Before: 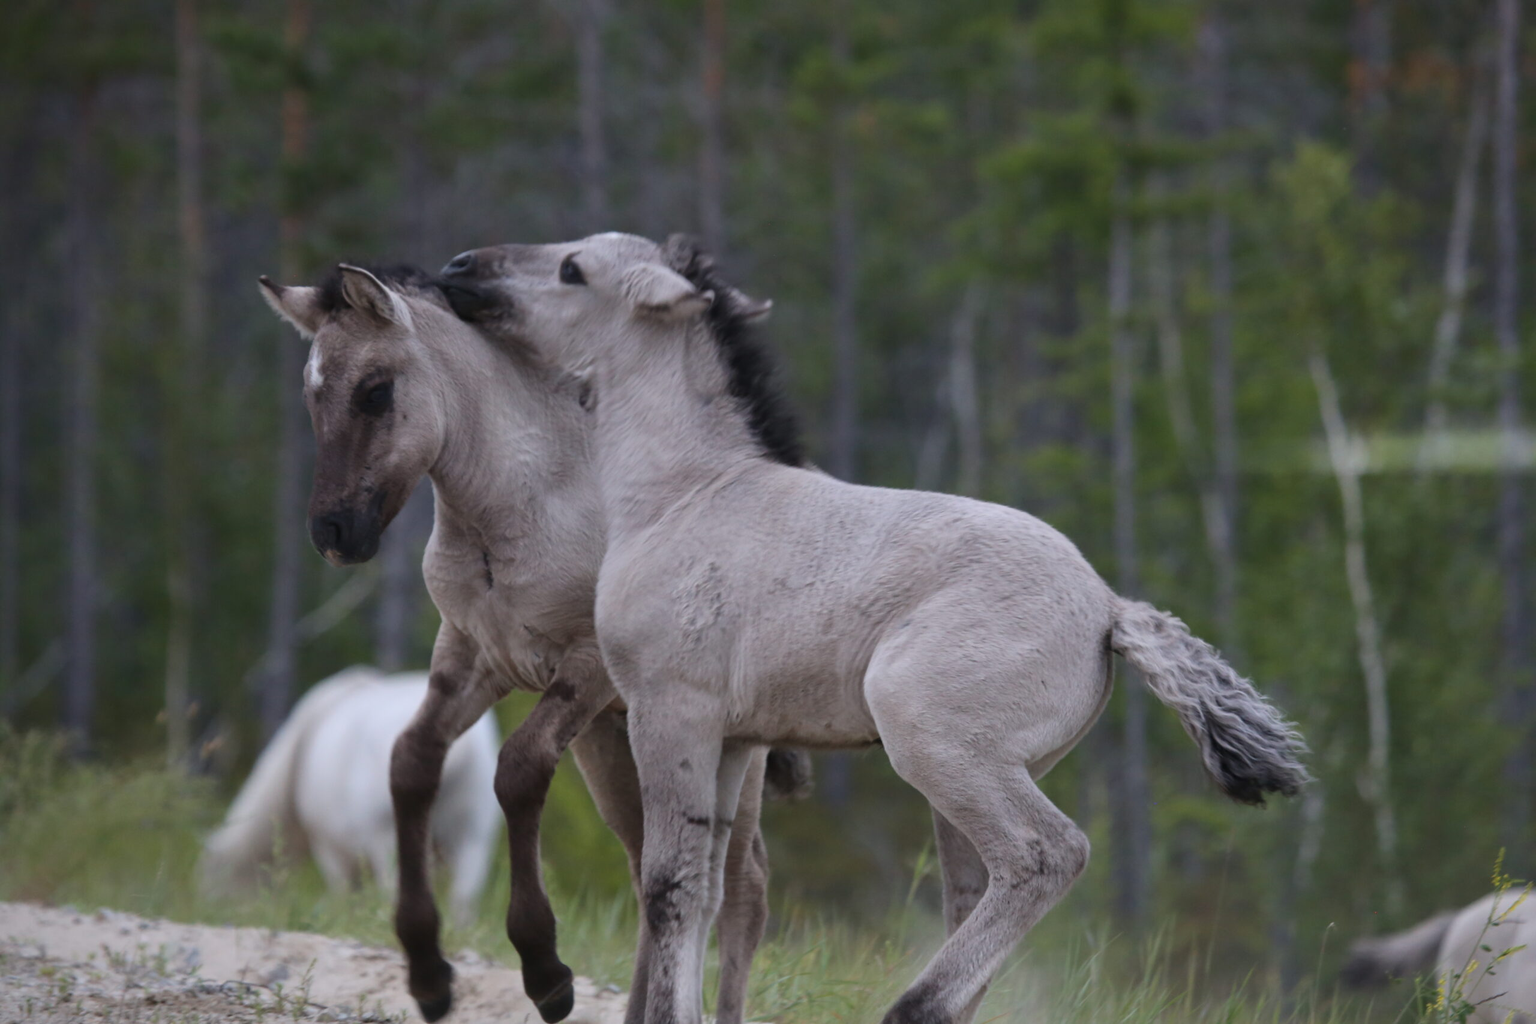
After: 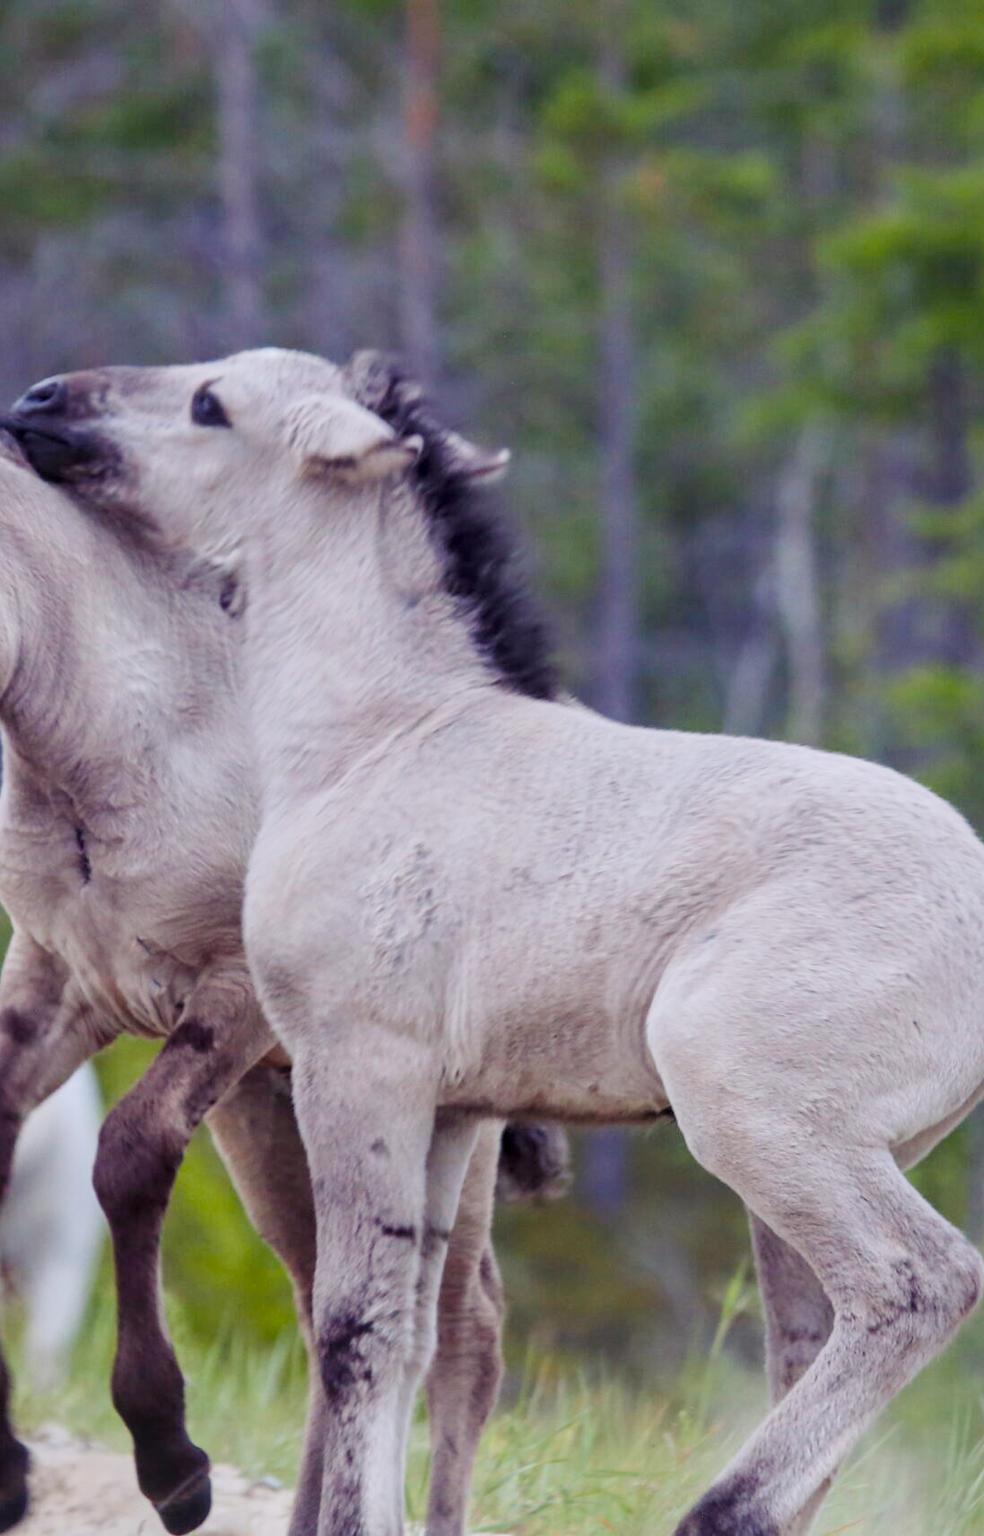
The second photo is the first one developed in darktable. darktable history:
local contrast: on, module defaults
color balance rgb: shadows lift › luminance -21.54%, shadows lift › chroma 9.147%, shadows lift › hue 282.16°, linear chroma grading › global chroma 9.749%, perceptual saturation grading › global saturation 20%, perceptual saturation grading › highlights -25.716%, perceptual saturation grading › shadows 50.468%, global vibrance 18.417%
exposure: black level correction 0, exposure 1.103 EV, compensate highlight preservation false
crop: left 28.185%, right 29.079%
tone equalizer: on, module defaults
filmic rgb: black relative exposure -7.27 EV, white relative exposure 5.1 EV, hardness 3.21
